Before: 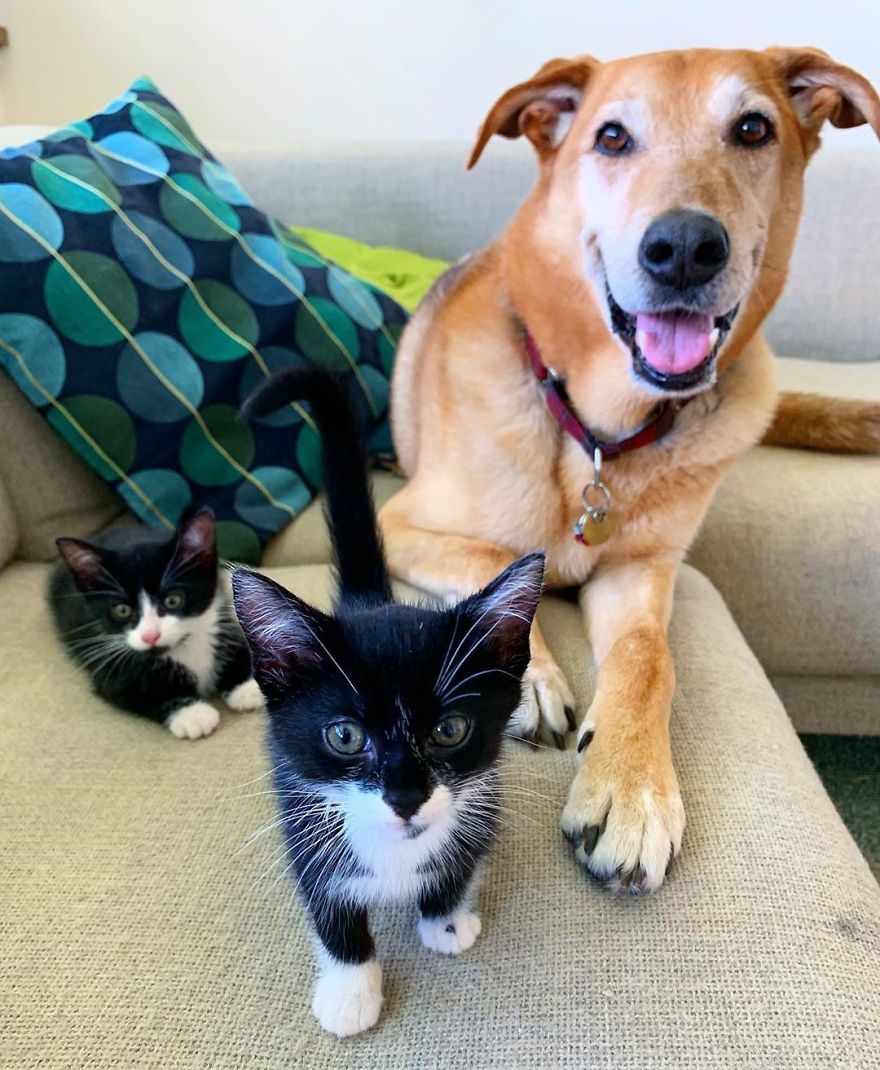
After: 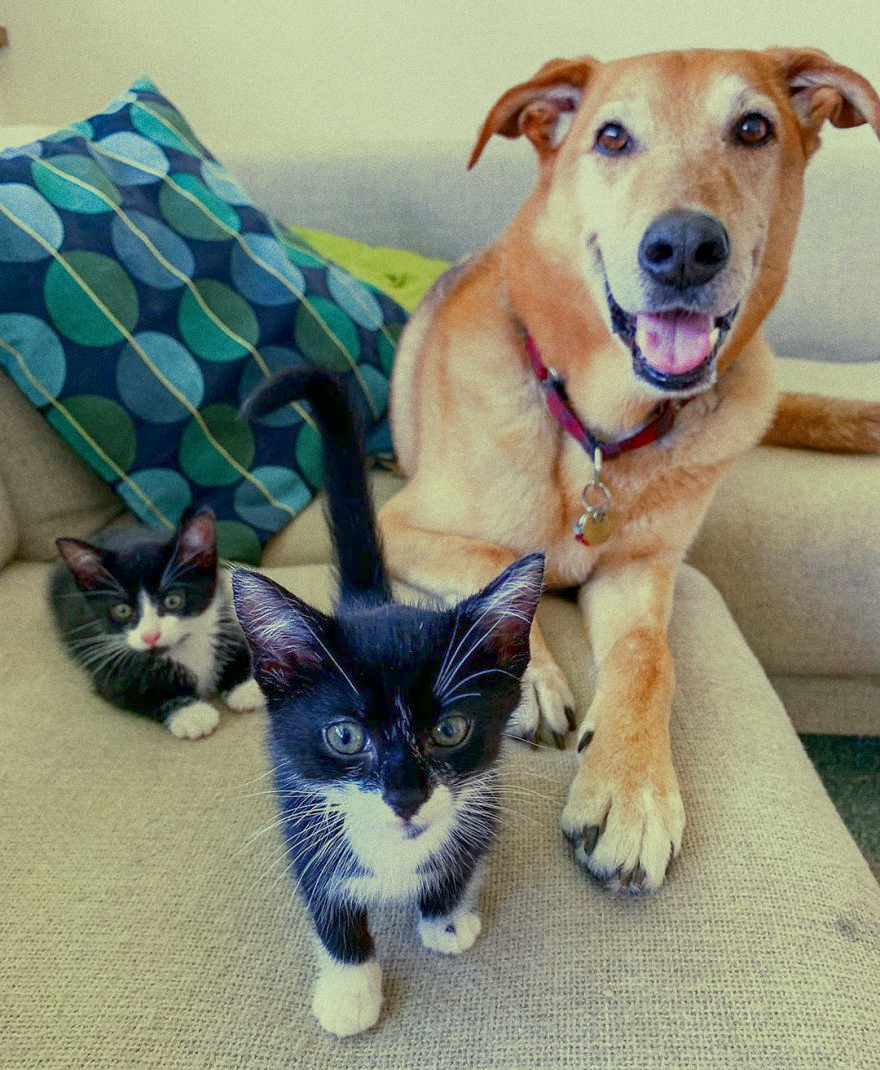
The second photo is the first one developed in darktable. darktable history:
local contrast: on, module defaults
grain: coarseness 3.21 ISO
color balance rgb: contrast -30%
split-toning: shadows › hue 290.82°, shadows › saturation 0.34, highlights › saturation 0.38, balance 0, compress 50%
